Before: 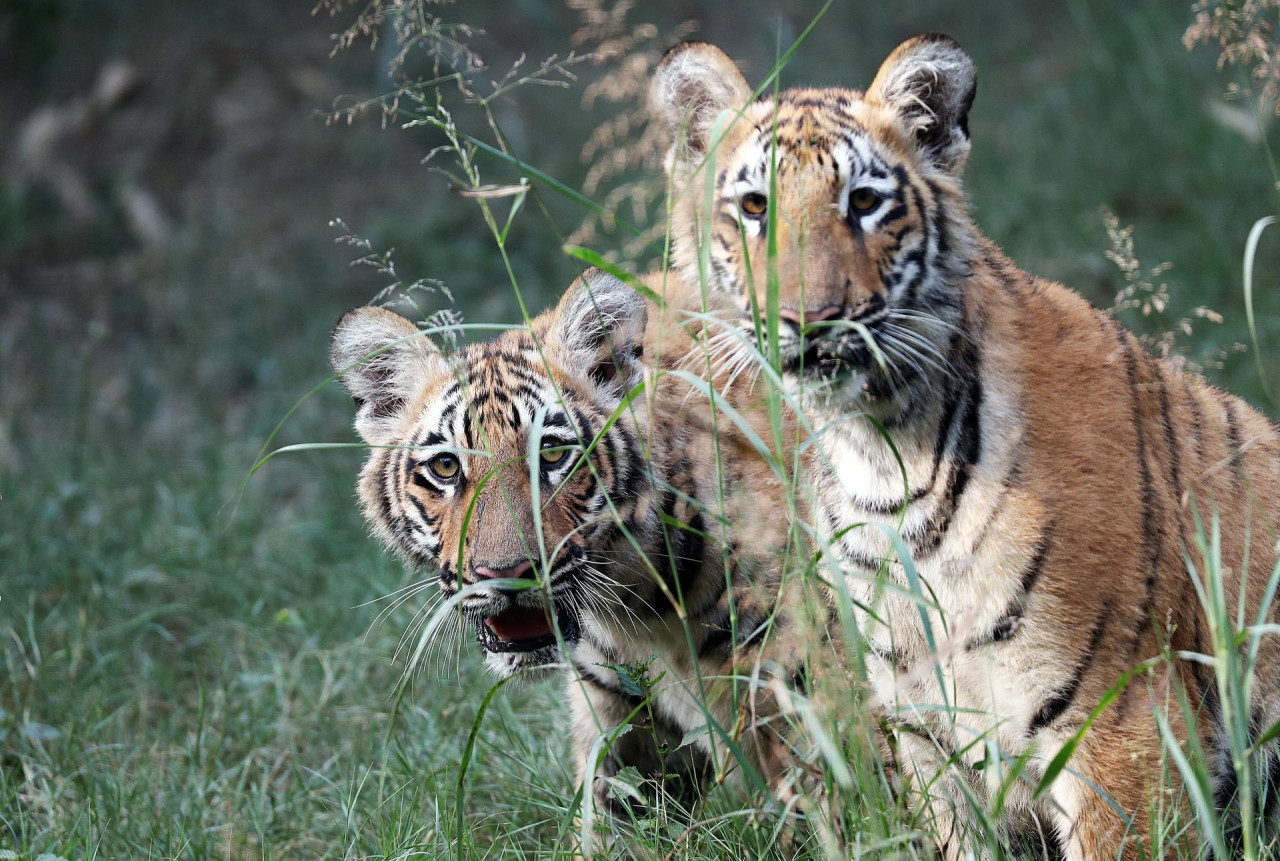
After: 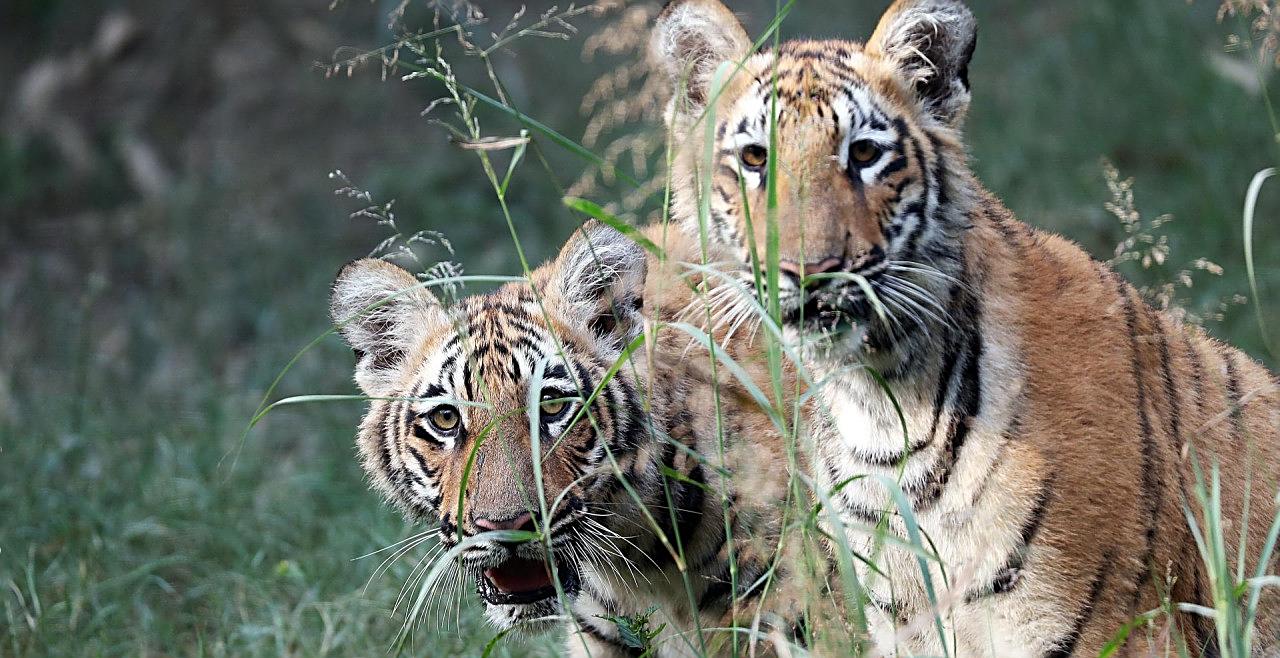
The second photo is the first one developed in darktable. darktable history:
sharpen: on, module defaults
crop: top 5.622%, bottom 17.878%
